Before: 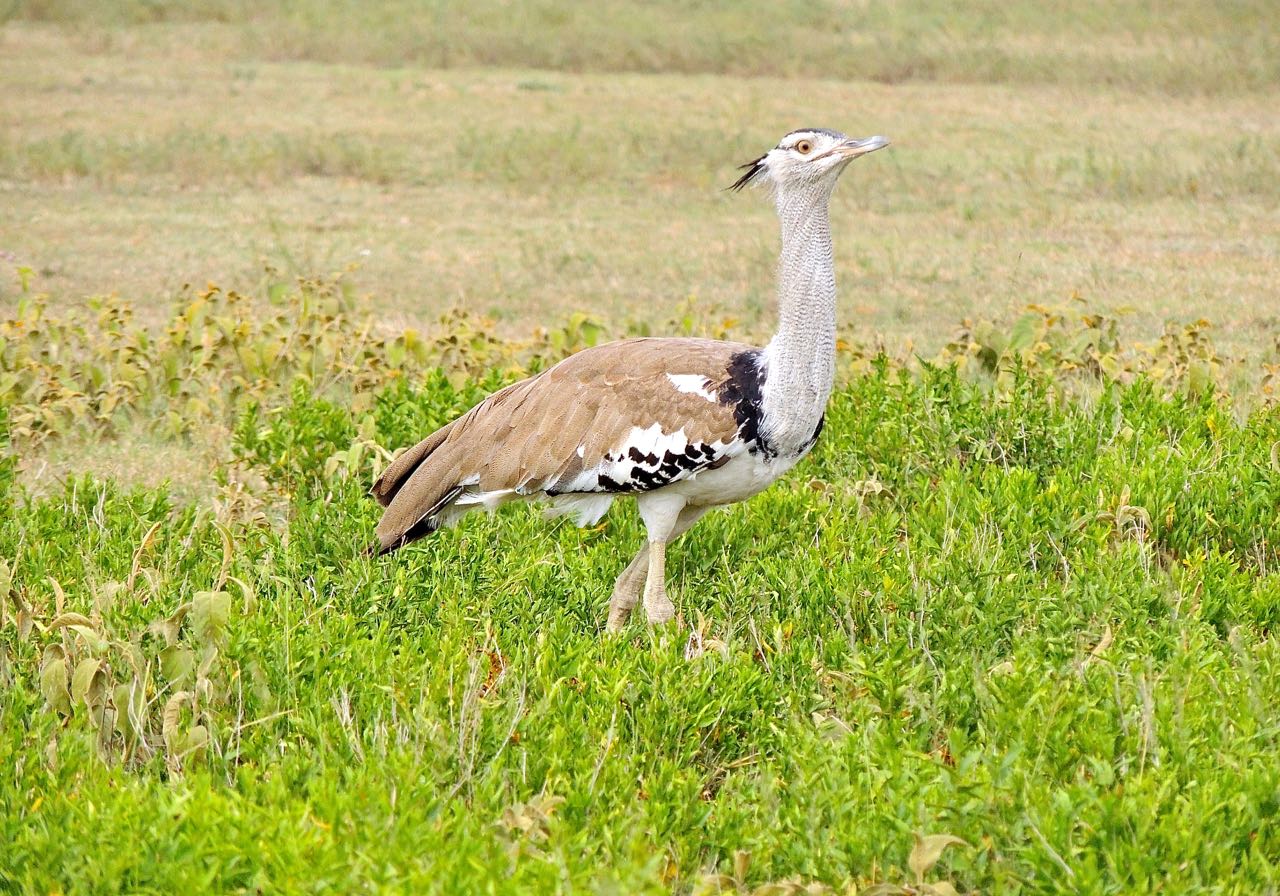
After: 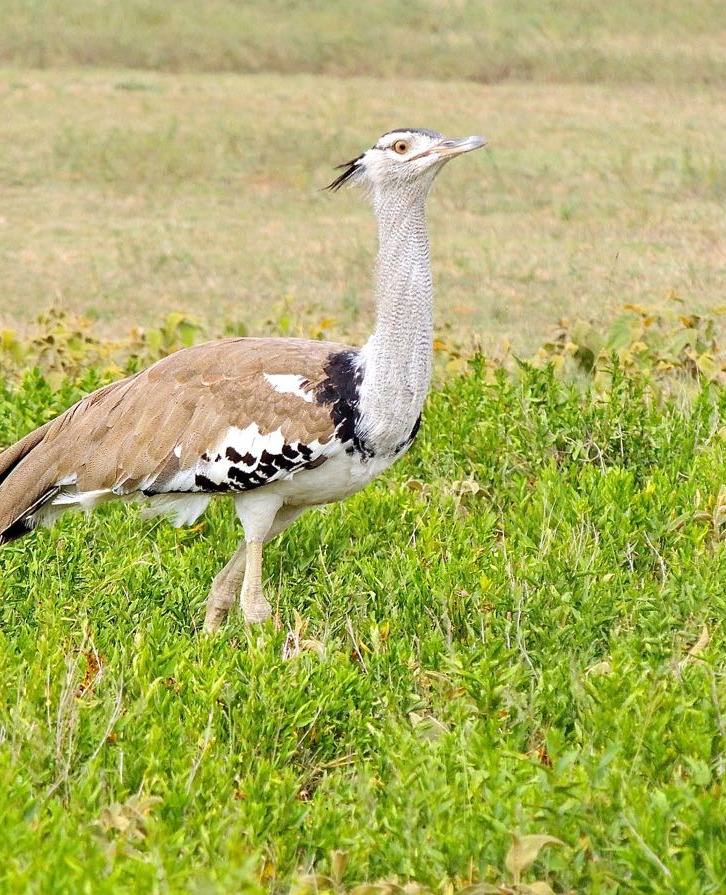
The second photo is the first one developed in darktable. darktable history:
crop: left 31.538%, top 0.024%, right 11.665%
